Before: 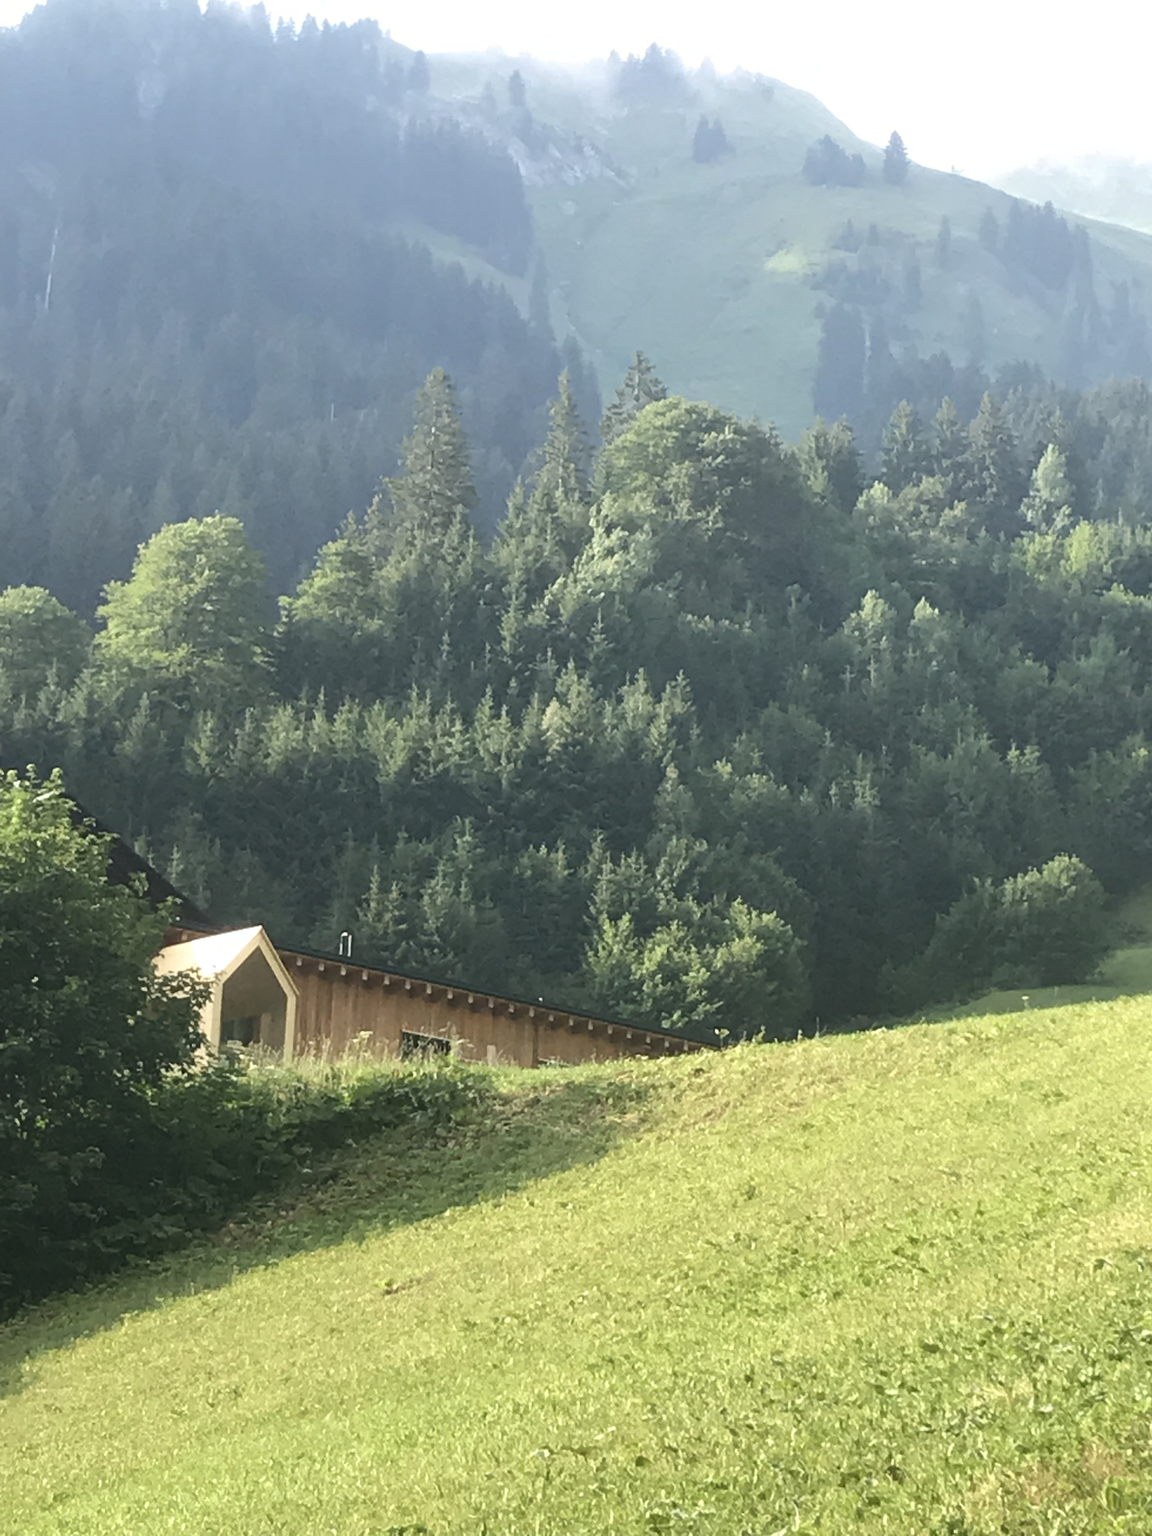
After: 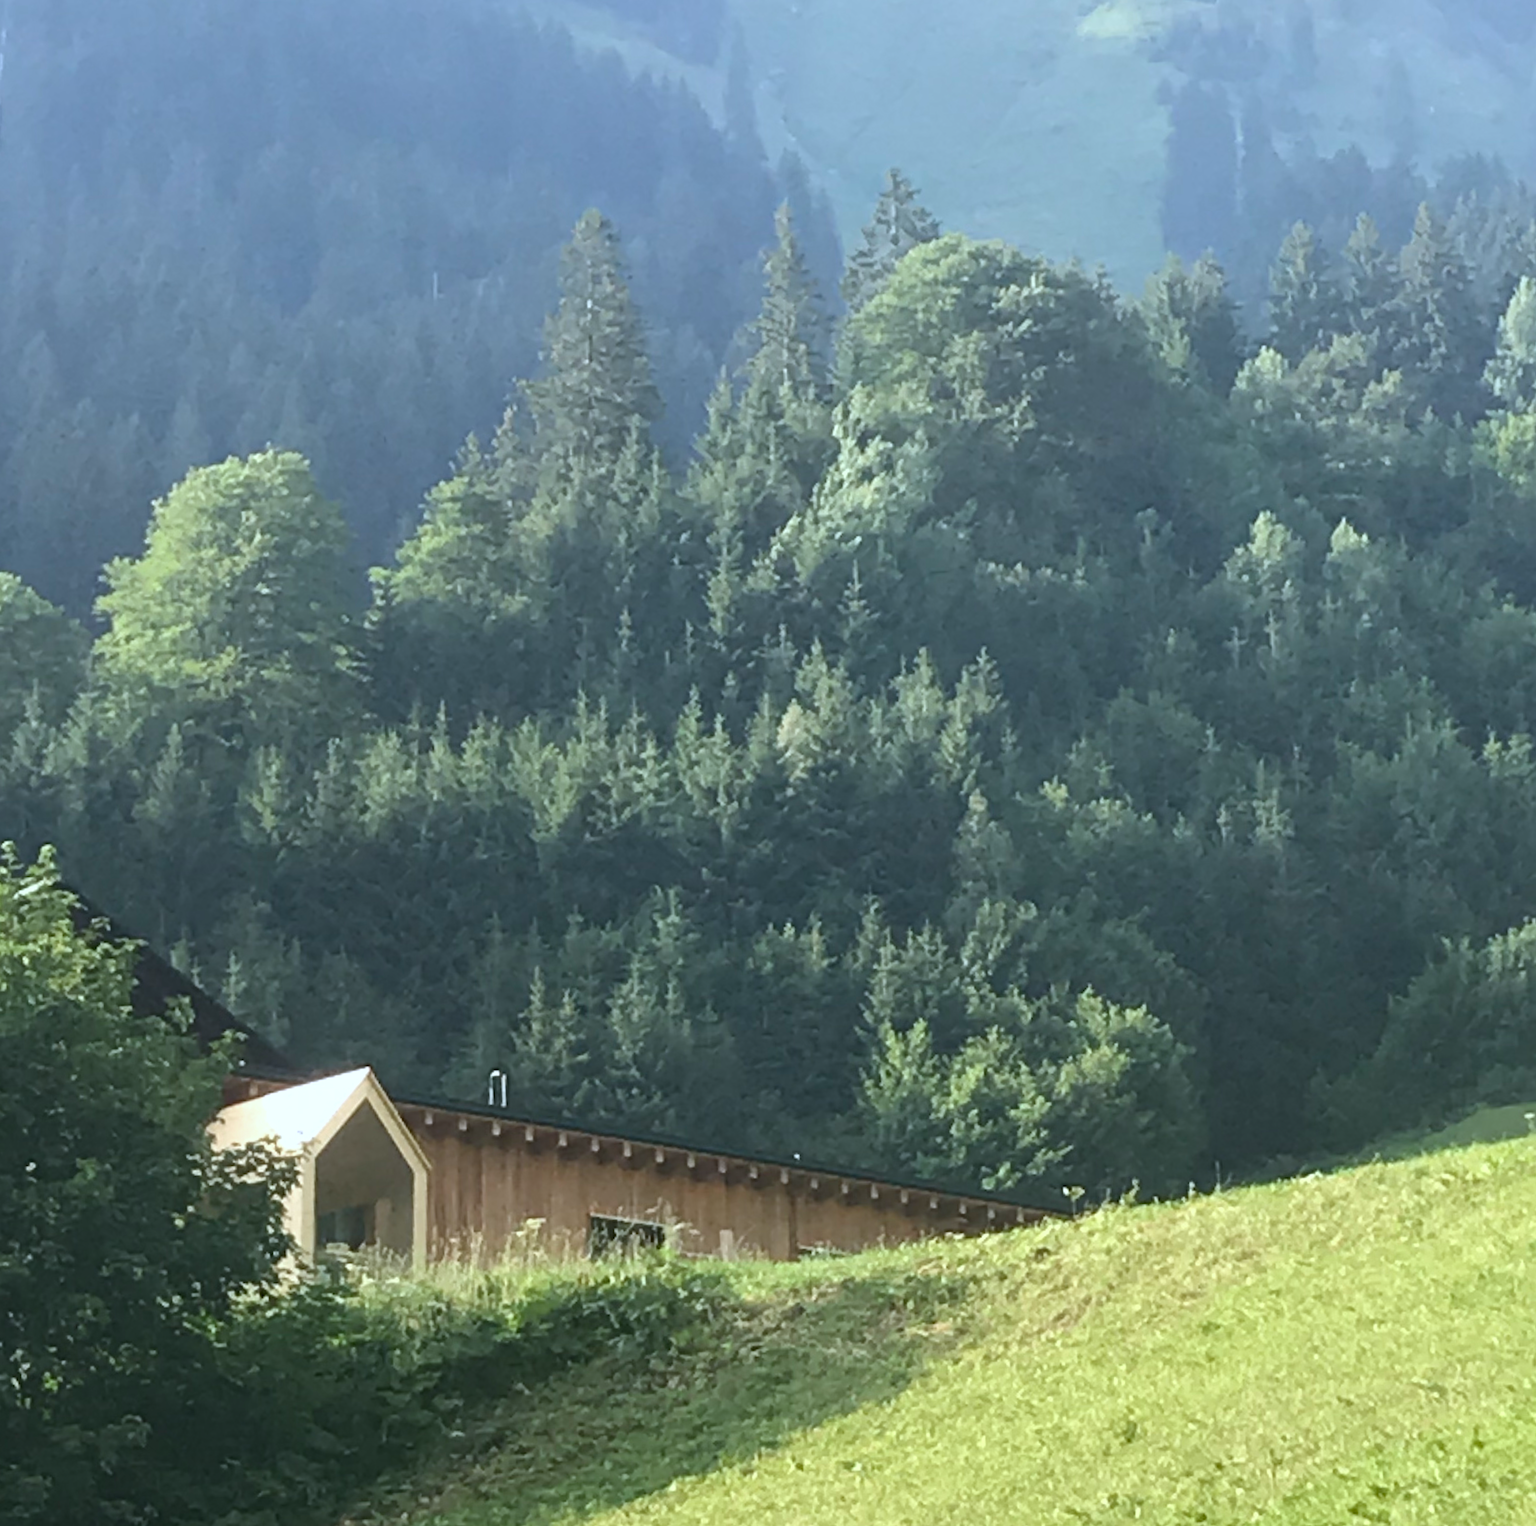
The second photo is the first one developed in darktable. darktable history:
crop and rotate: left 2.425%, top 11.305%, right 9.6%, bottom 15.08%
white balance: red 0.954, blue 1.079
rotate and perspective: rotation -3°, crop left 0.031, crop right 0.968, crop top 0.07, crop bottom 0.93
tone equalizer: on, module defaults
